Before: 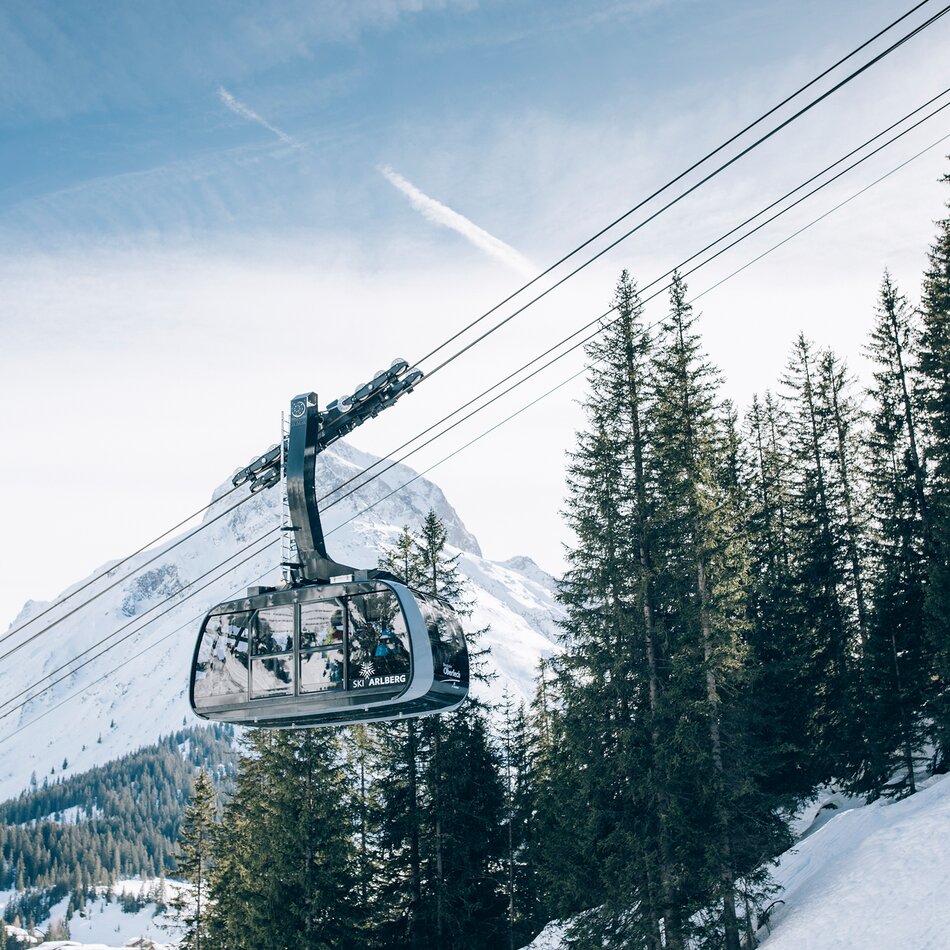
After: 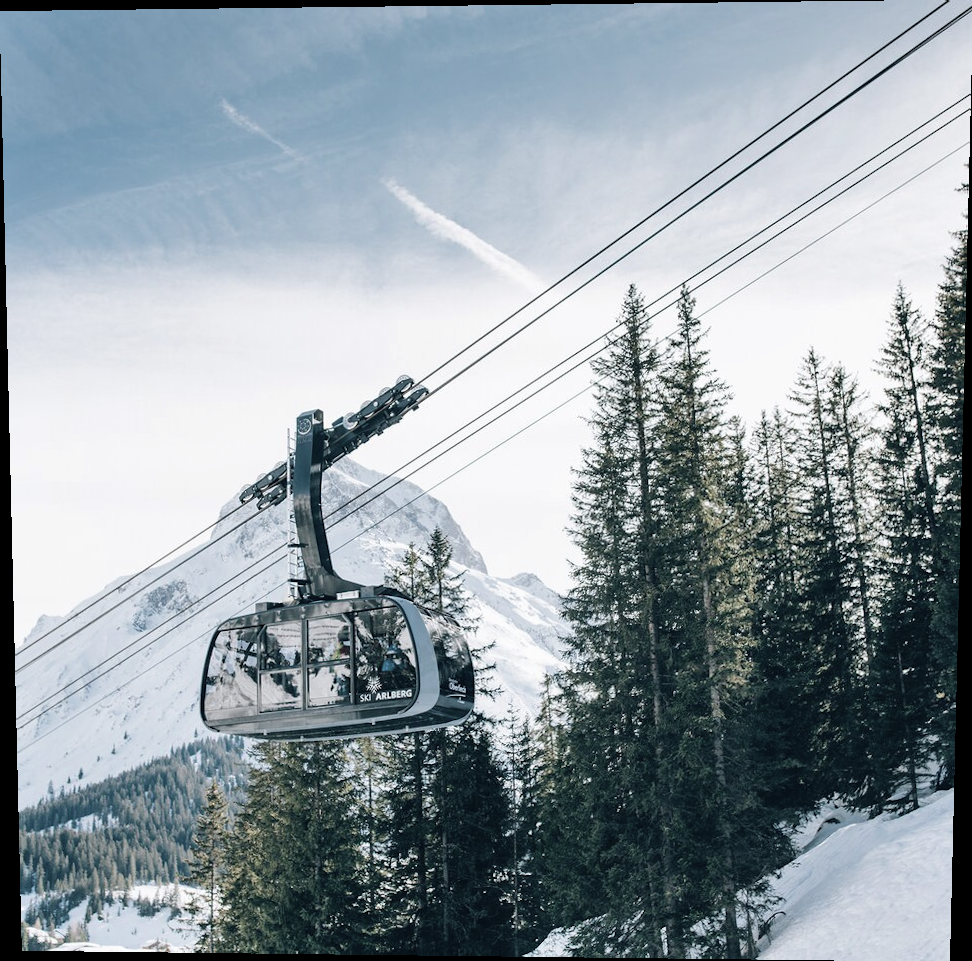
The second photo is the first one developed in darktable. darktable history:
color correction: saturation 0.57
rotate and perspective: lens shift (vertical) 0.048, lens shift (horizontal) -0.024, automatic cropping off
shadows and highlights: shadows 37.27, highlights -28.18, soften with gaussian
velvia: on, module defaults
